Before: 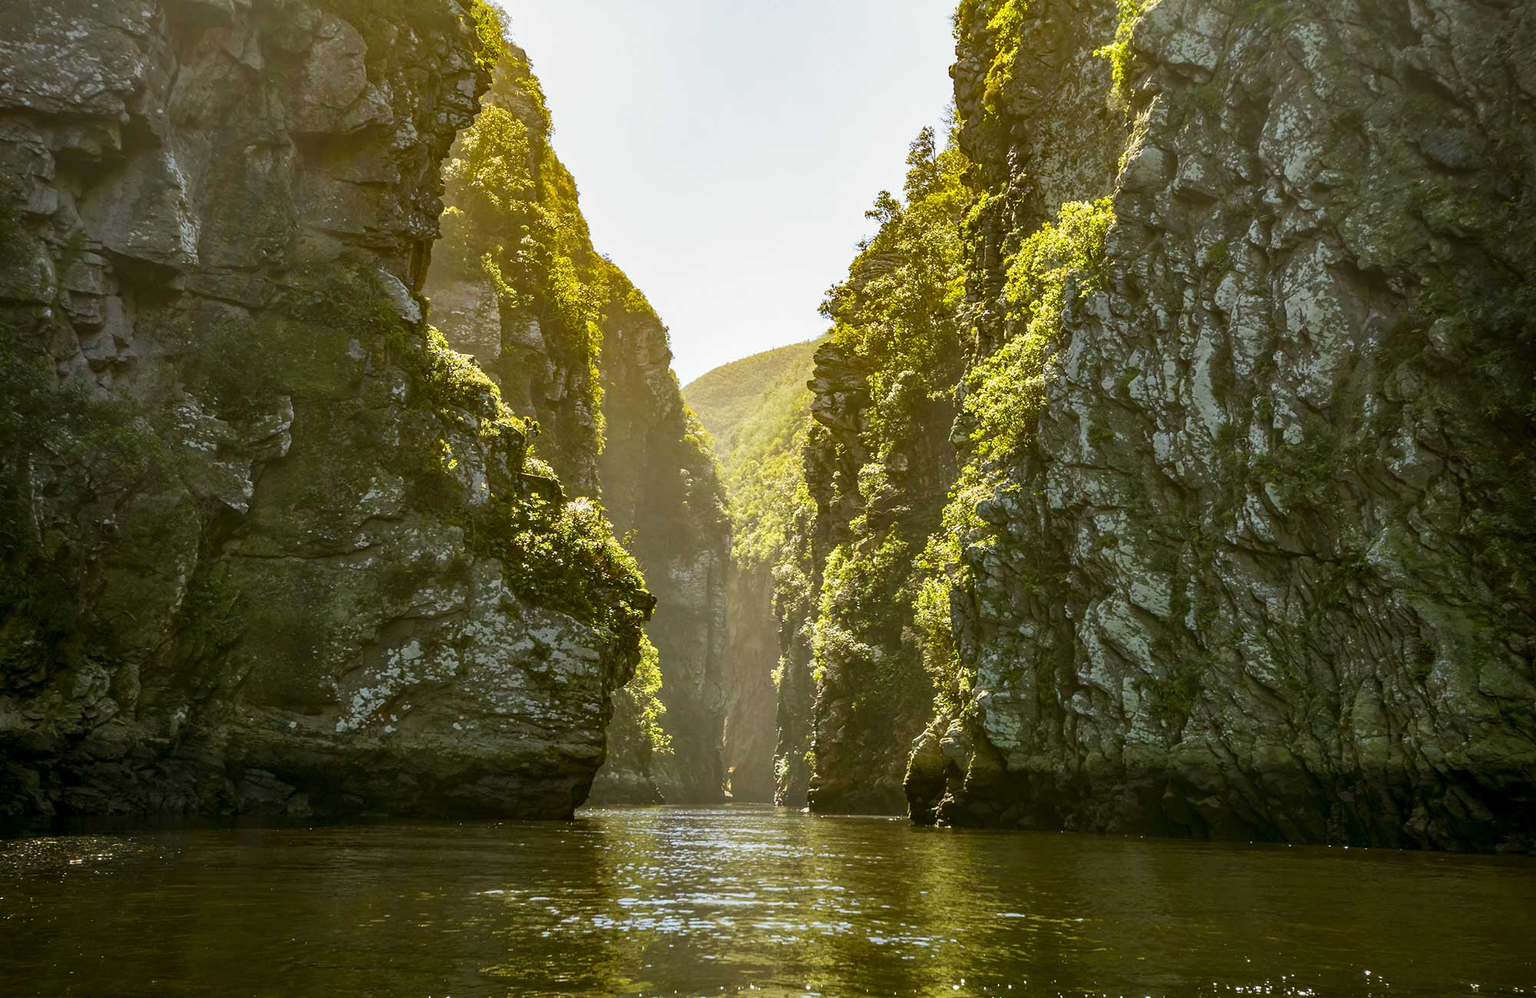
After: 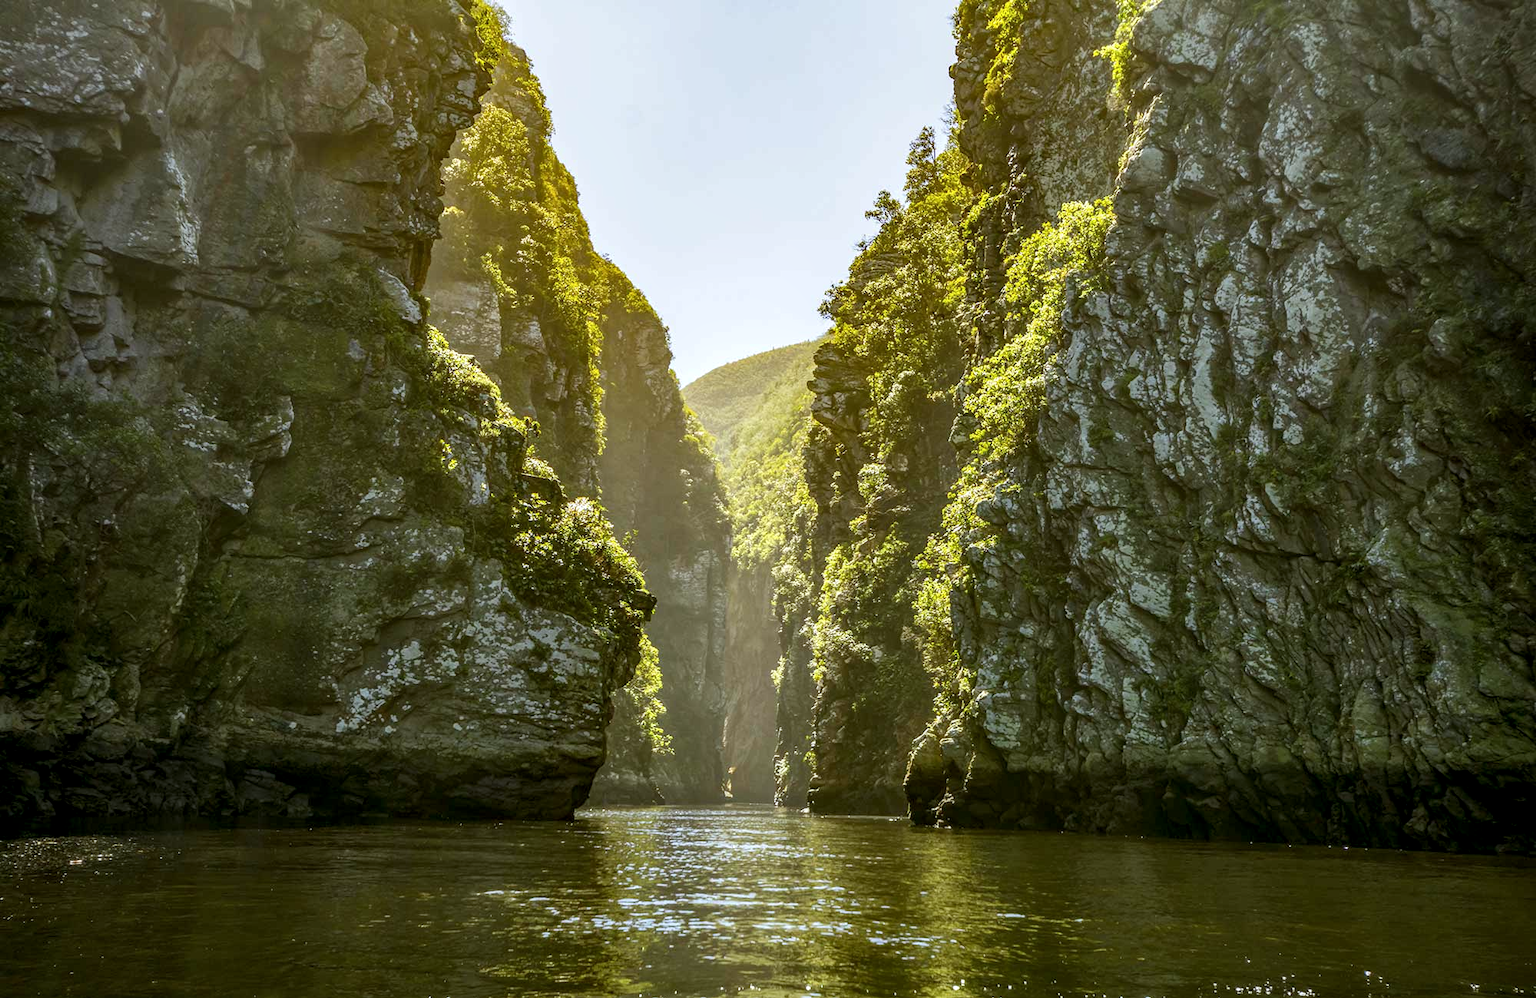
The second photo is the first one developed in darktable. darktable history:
local contrast: on, module defaults
white balance: red 0.967, blue 1.049
